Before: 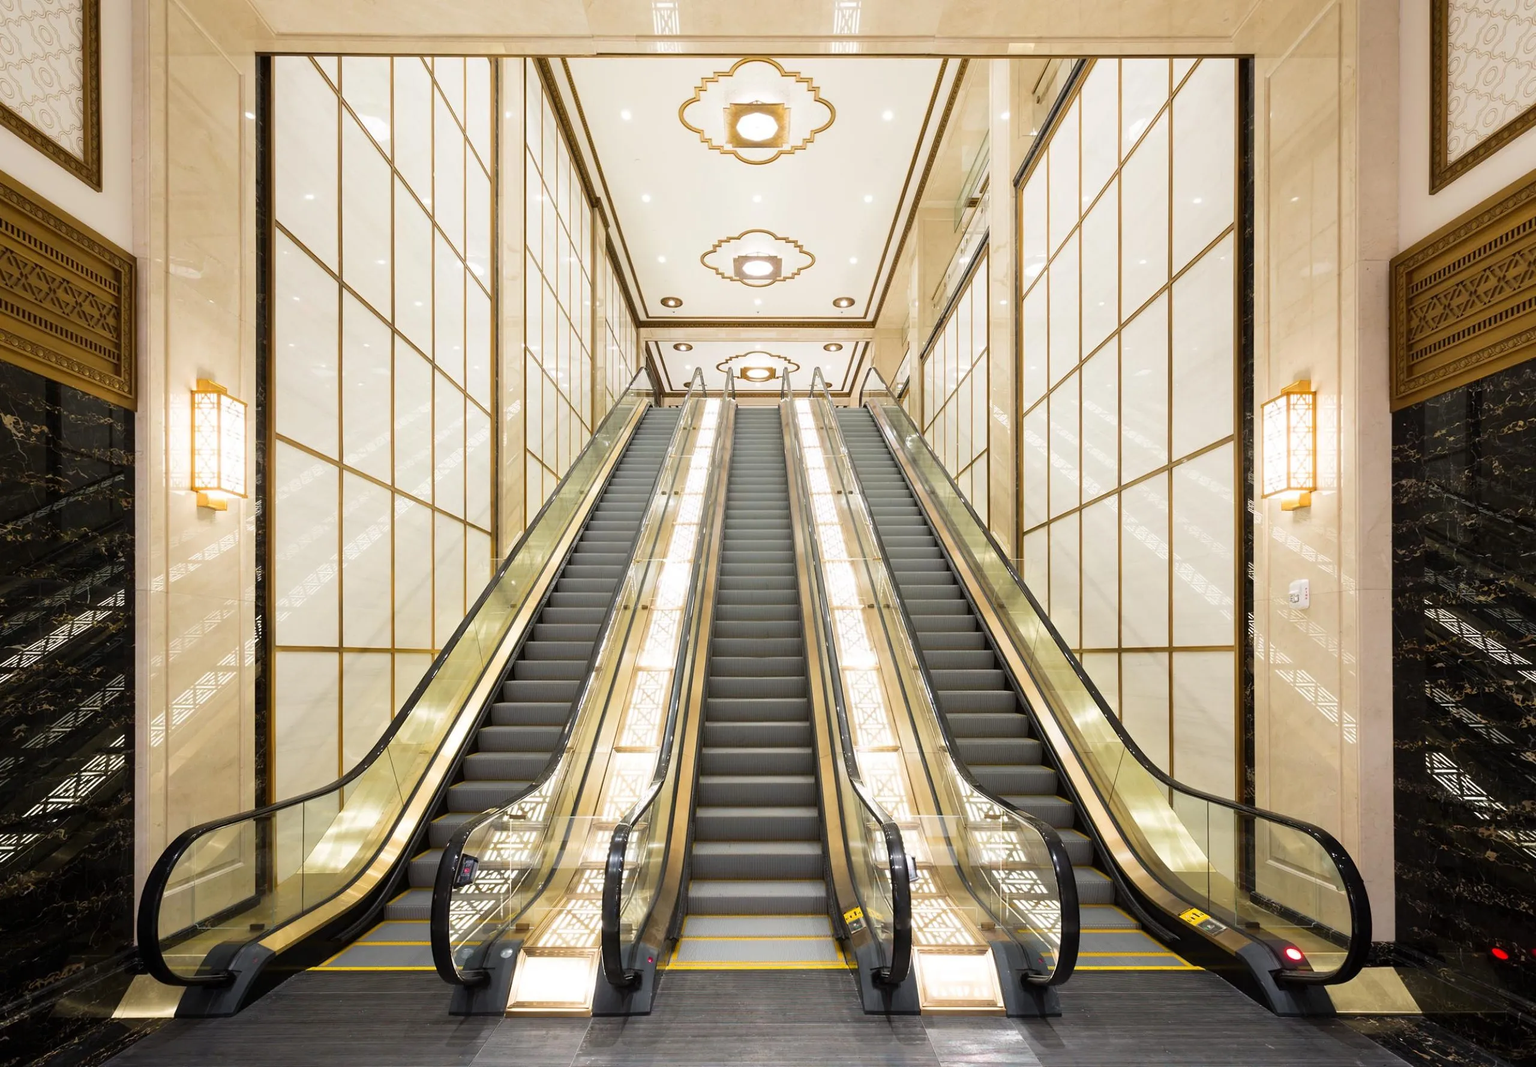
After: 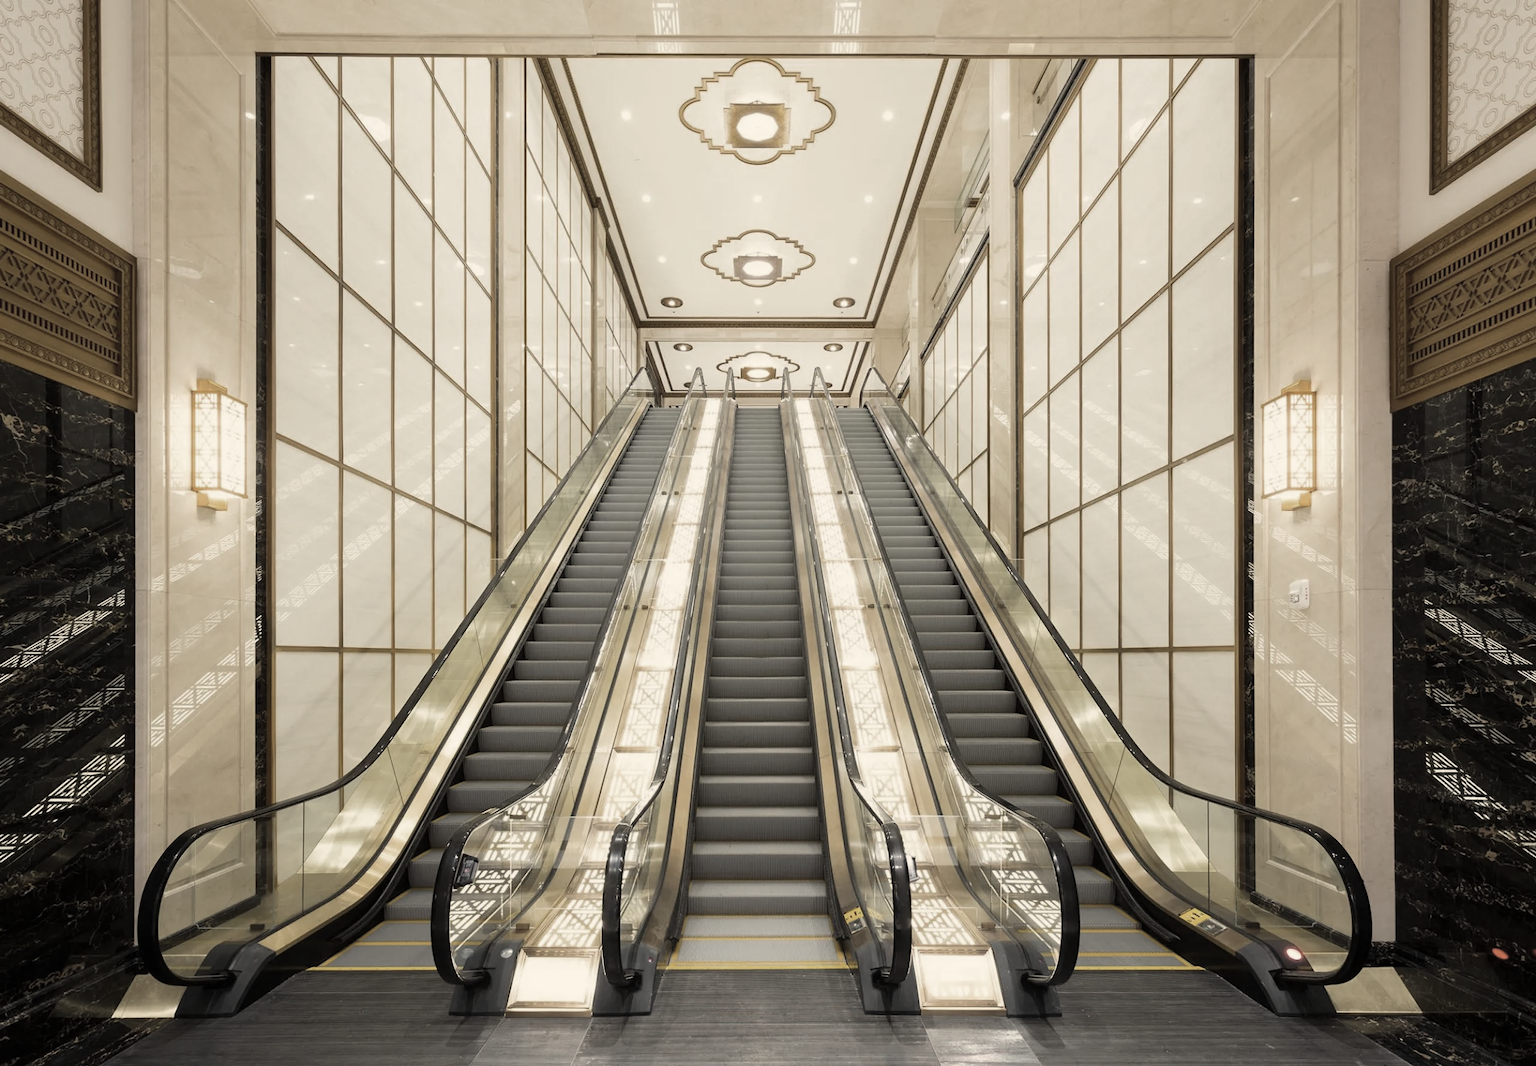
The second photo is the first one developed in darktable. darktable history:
color correction: highlights a* 1.39, highlights b* 17.83
color zones: curves: ch0 [(0, 0.613) (0.01, 0.613) (0.245, 0.448) (0.498, 0.529) (0.642, 0.665) (0.879, 0.777) (0.99, 0.613)]; ch1 [(0, 0.035) (0.121, 0.189) (0.259, 0.197) (0.415, 0.061) (0.589, 0.022) (0.732, 0.022) (0.857, 0.026) (0.991, 0.053)]
